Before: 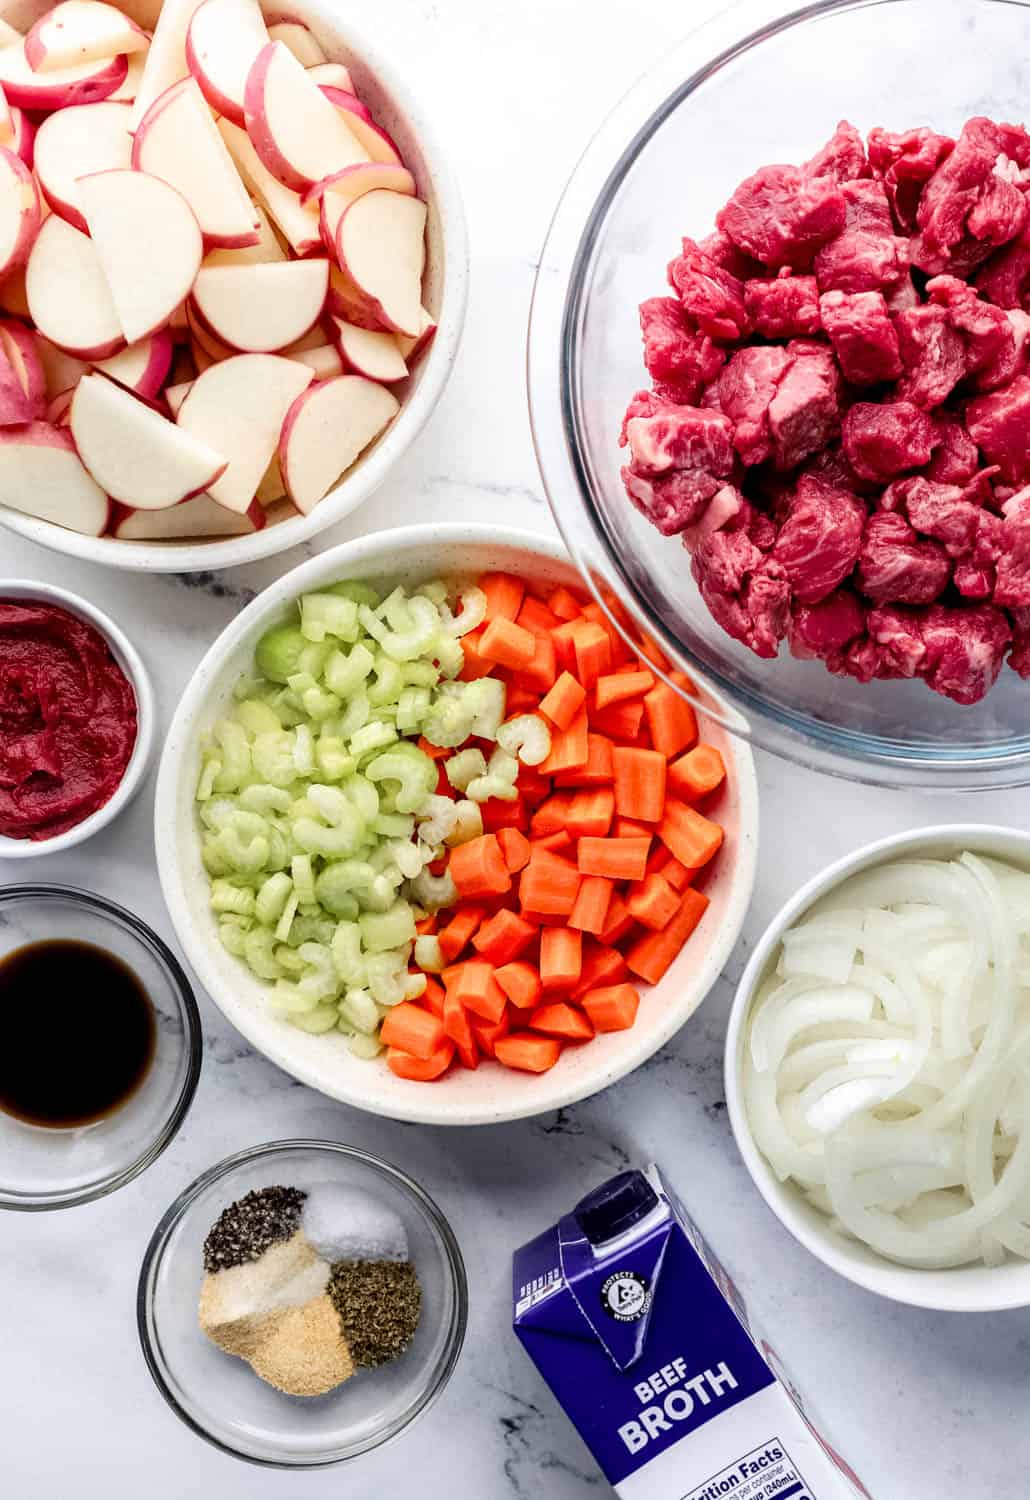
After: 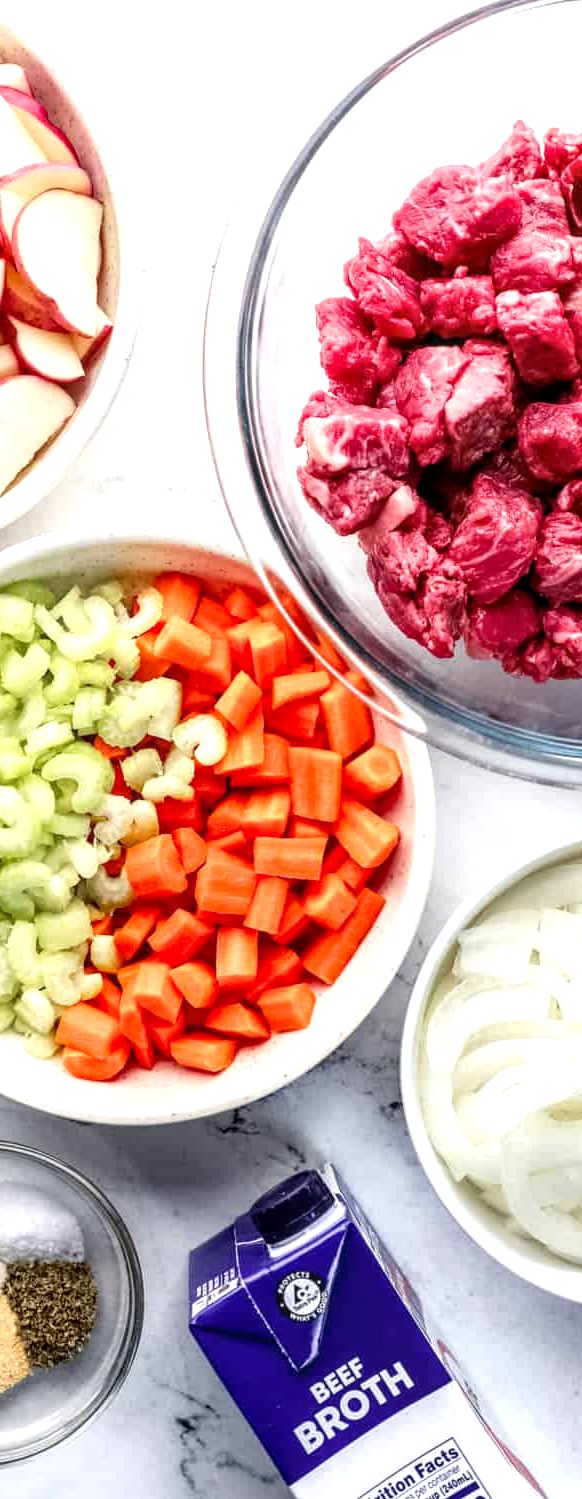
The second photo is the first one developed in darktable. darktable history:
crop: left 31.55%, top 0.006%, right 11.925%
local contrast: on, module defaults
exposure: black level correction 0.001, exposure 0.499 EV, compensate exposure bias true, compensate highlight preservation false
